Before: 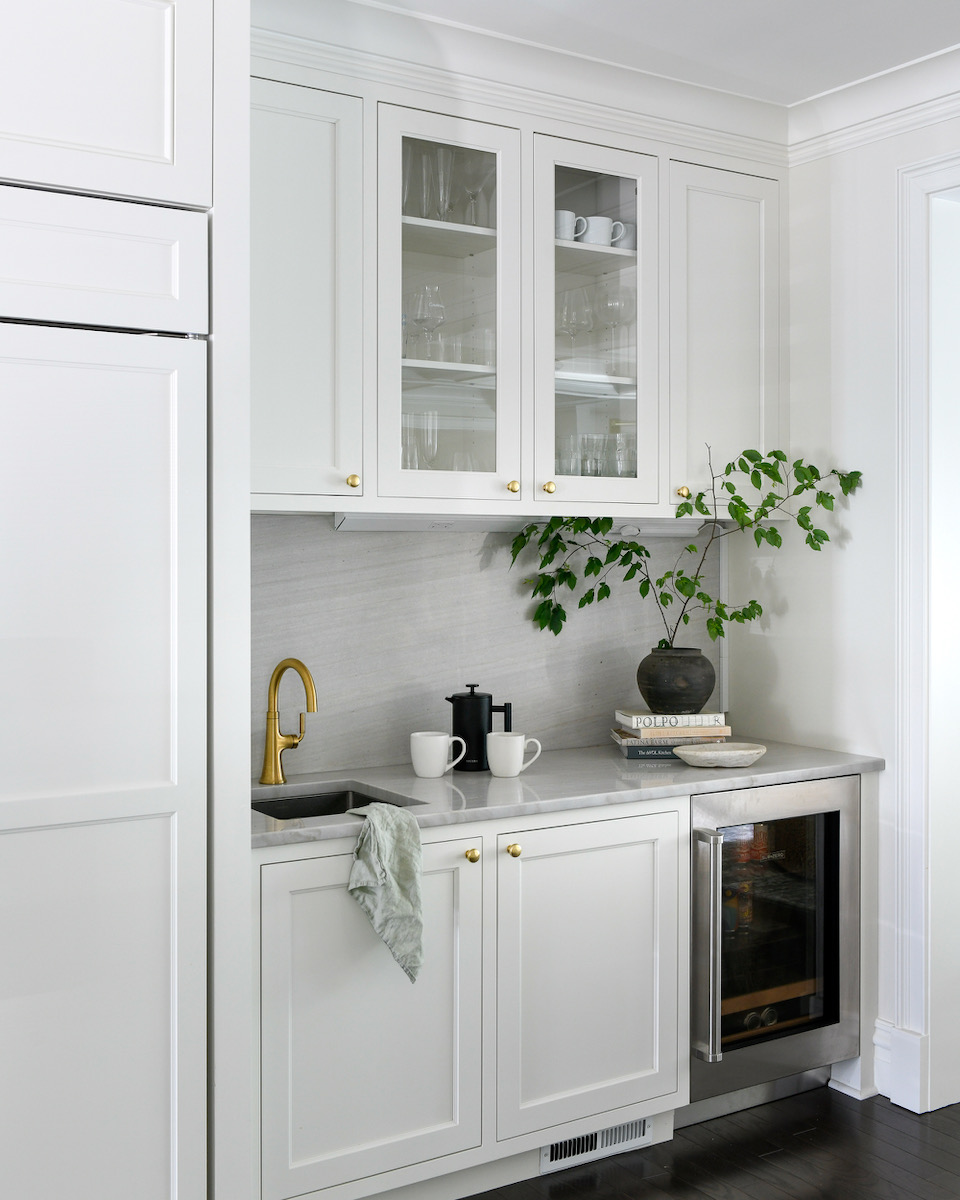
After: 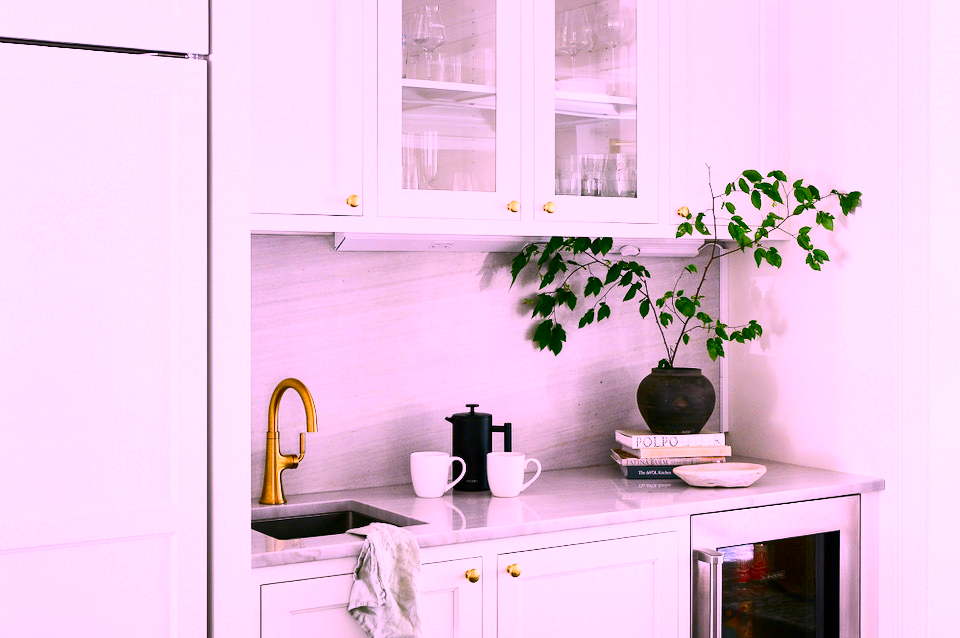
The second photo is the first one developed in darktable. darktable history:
crop and rotate: top 23.359%, bottom 23.412%
color correction: highlights a* 19.5, highlights b* -11.97, saturation 1.64
contrast brightness saturation: contrast 0.408, brightness 0.106, saturation 0.207
